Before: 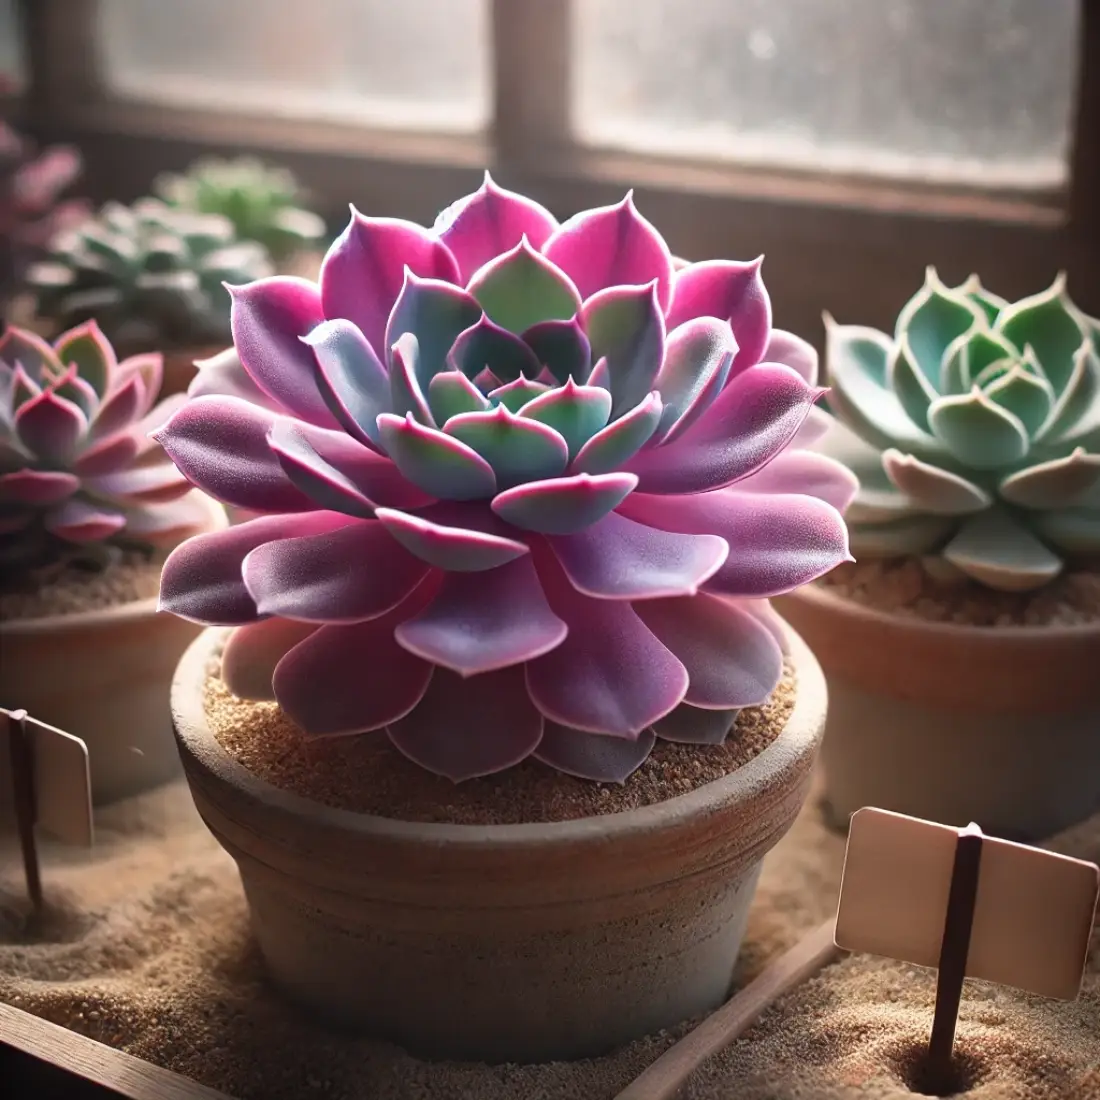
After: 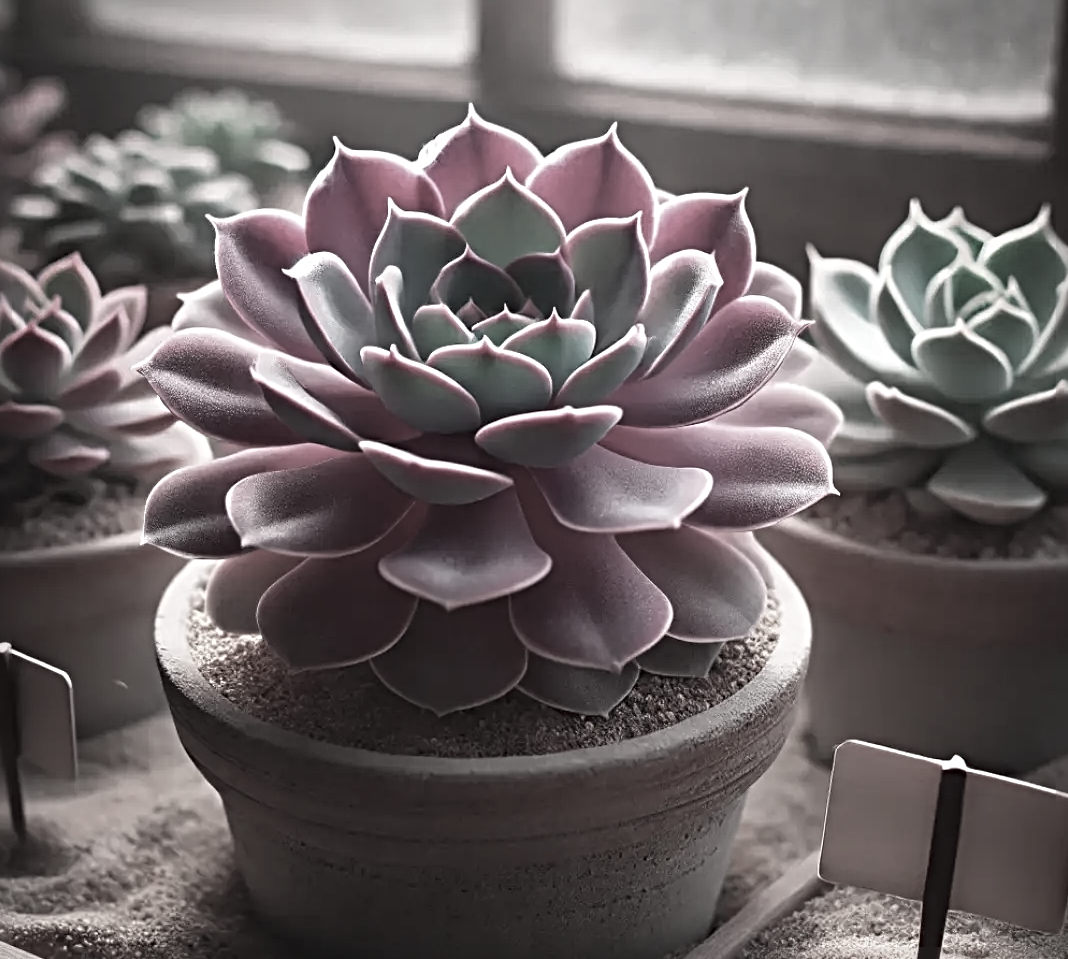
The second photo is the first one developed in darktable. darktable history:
sharpen: radius 4.883
crop: left 1.507%, top 6.147%, right 1.379%, bottom 6.637%
color contrast: green-magenta contrast 0.3, blue-yellow contrast 0.15
